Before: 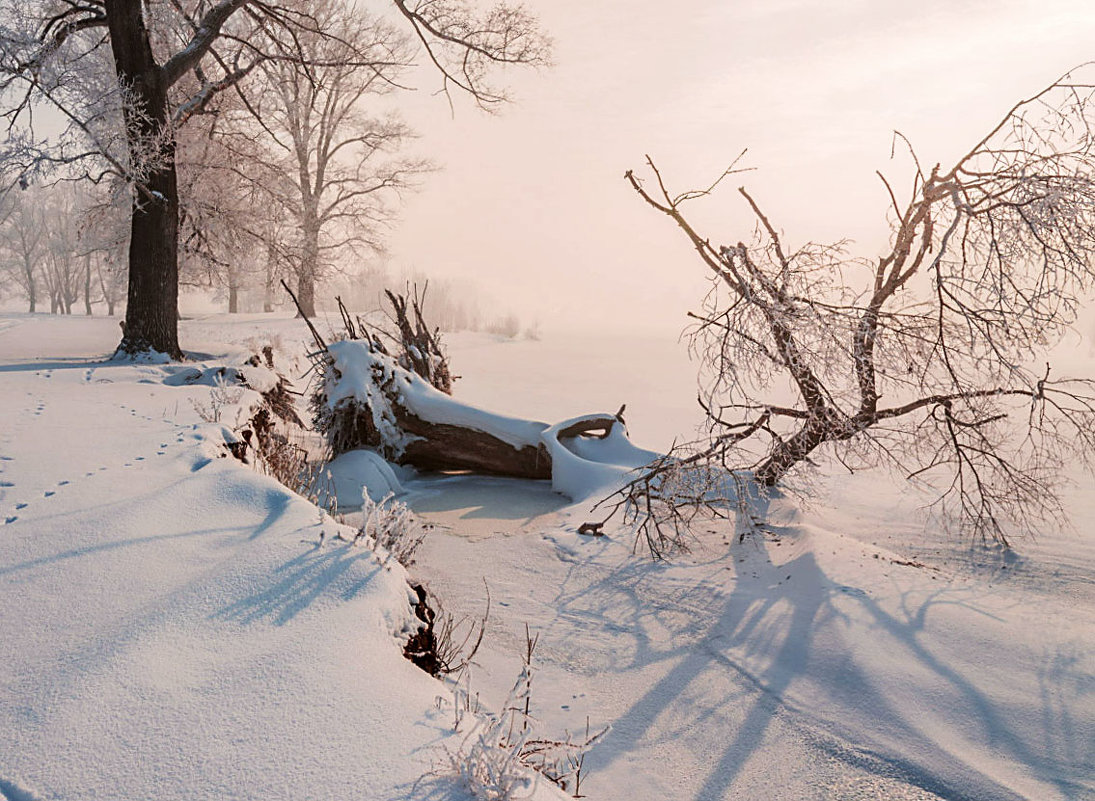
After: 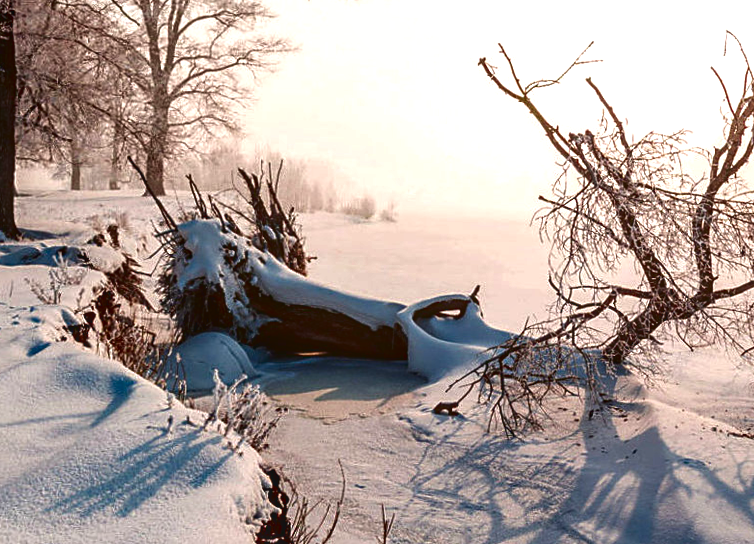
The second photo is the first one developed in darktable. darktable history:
crop and rotate: left 17.046%, top 10.659%, right 12.989%, bottom 14.553%
local contrast: detail 110%
exposure: exposure 0.564 EV, compensate highlight preservation false
contrast brightness saturation: contrast 0.09, brightness -0.59, saturation 0.17
rotate and perspective: rotation -0.013°, lens shift (vertical) -0.027, lens shift (horizontal) 0.178, crop left 0.016, crop right 0.989, crop top 0.082, crop bottom 0.918
